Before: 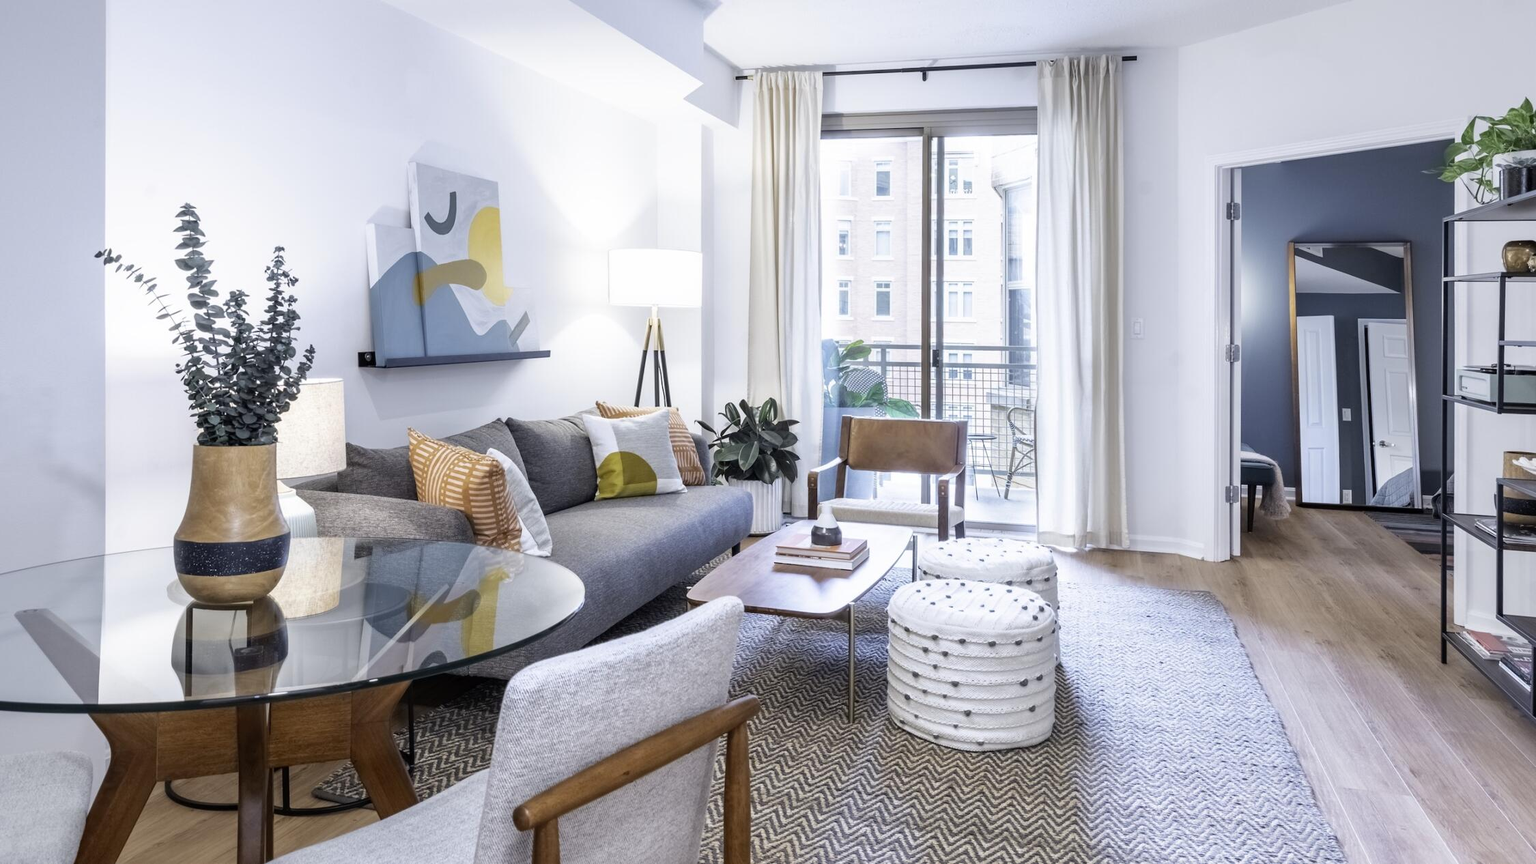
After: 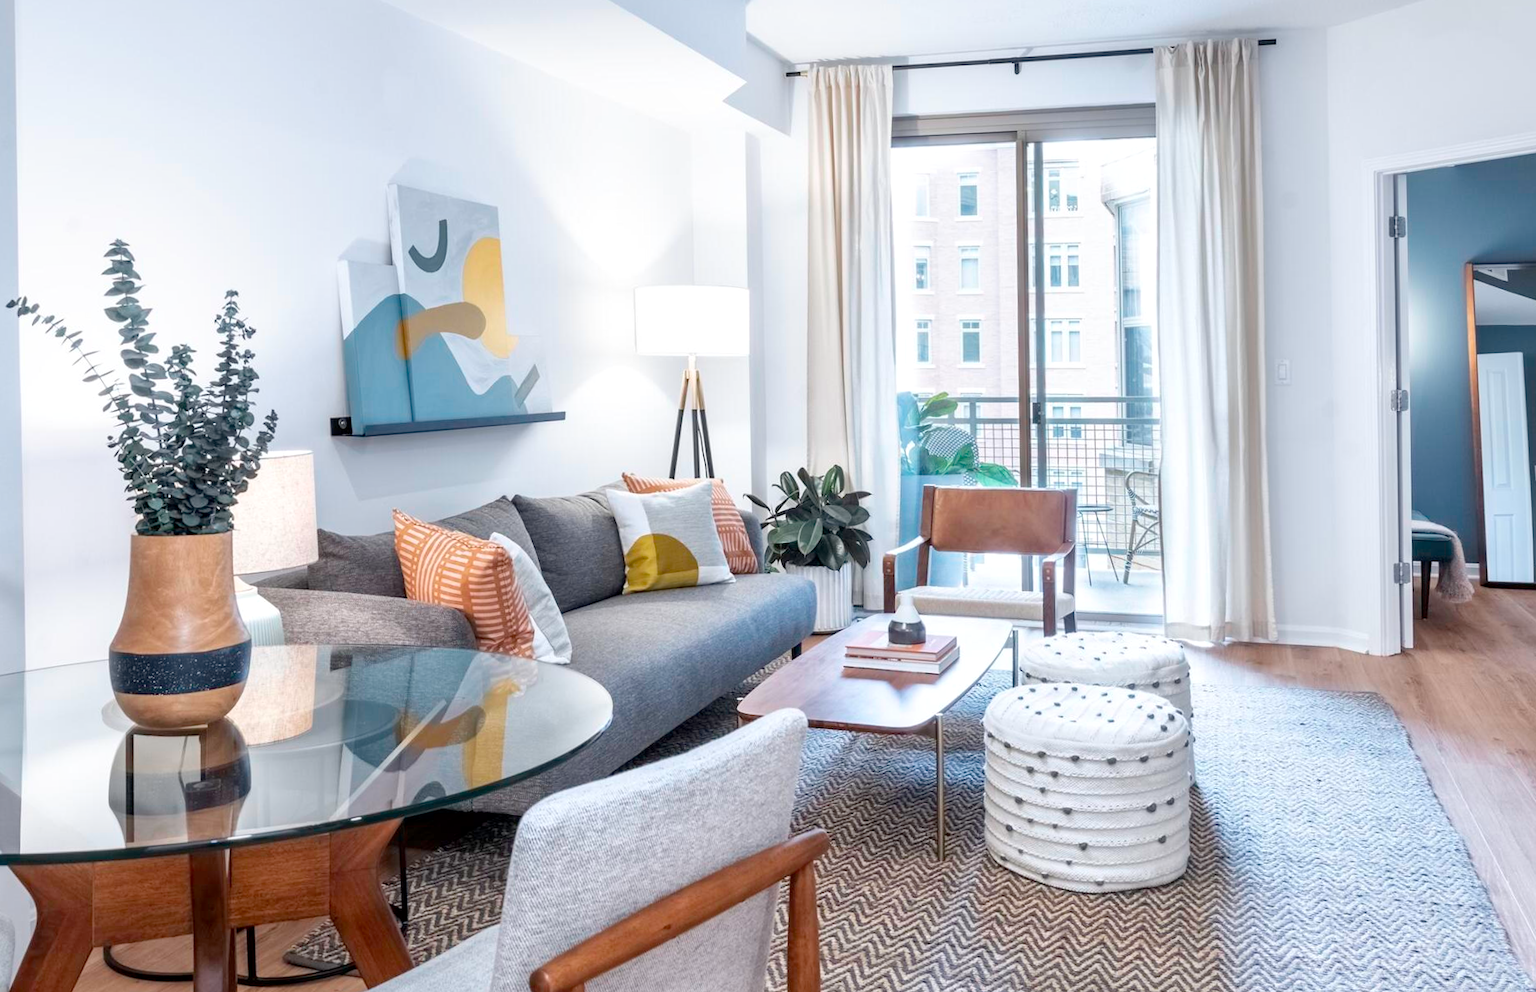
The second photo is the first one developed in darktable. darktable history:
local contrast: mode bilateral grid, contrast 20, coarseness 50, detail 120%, midtone range 0.2
crop and rotate: angle 1°, left 4.281%, top 0.642%, right 11.383%, bottom 2.486%
